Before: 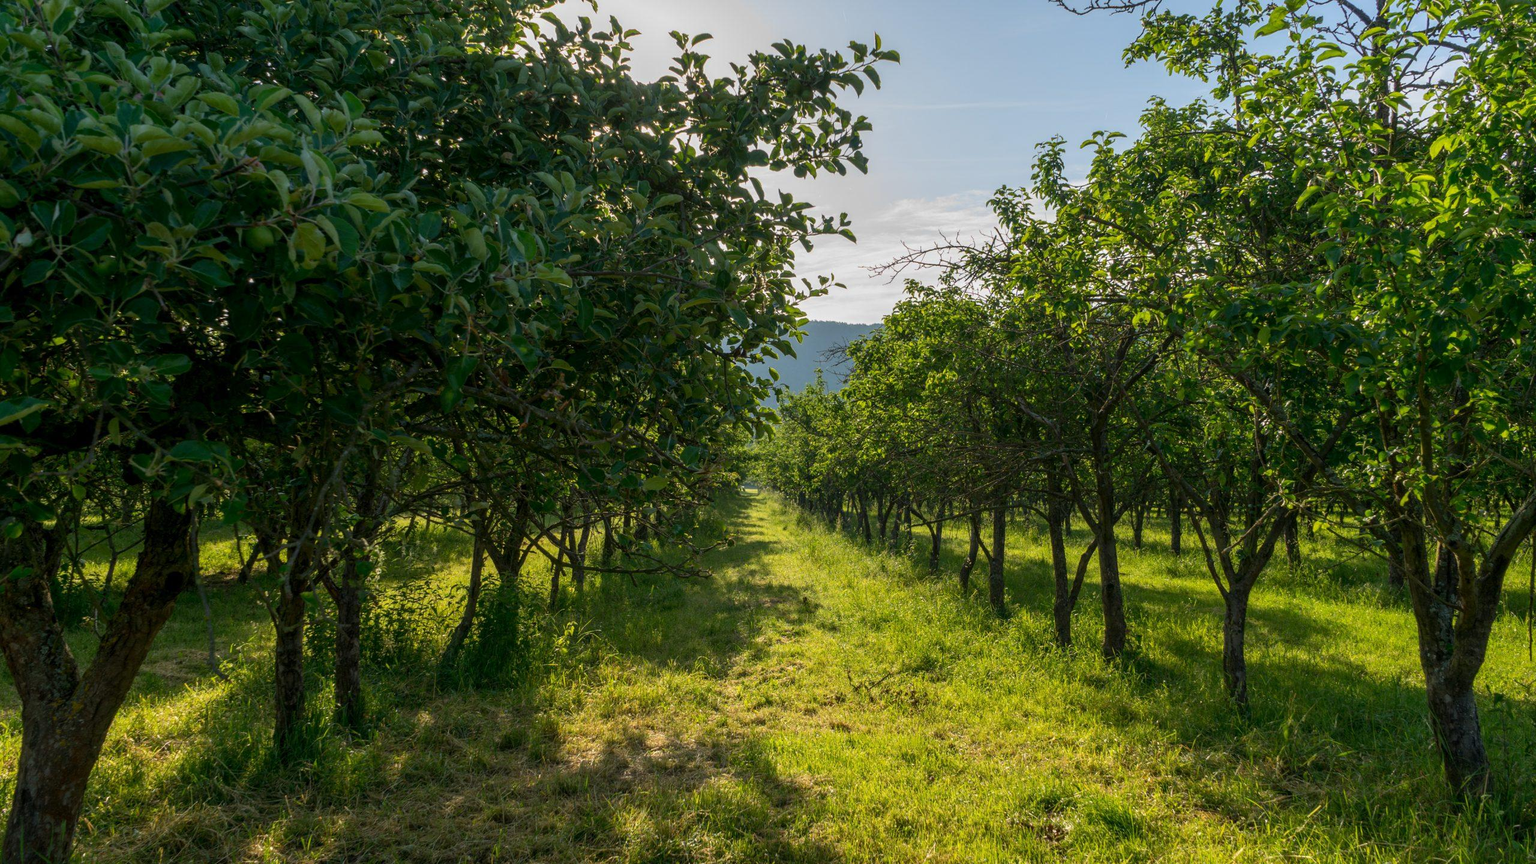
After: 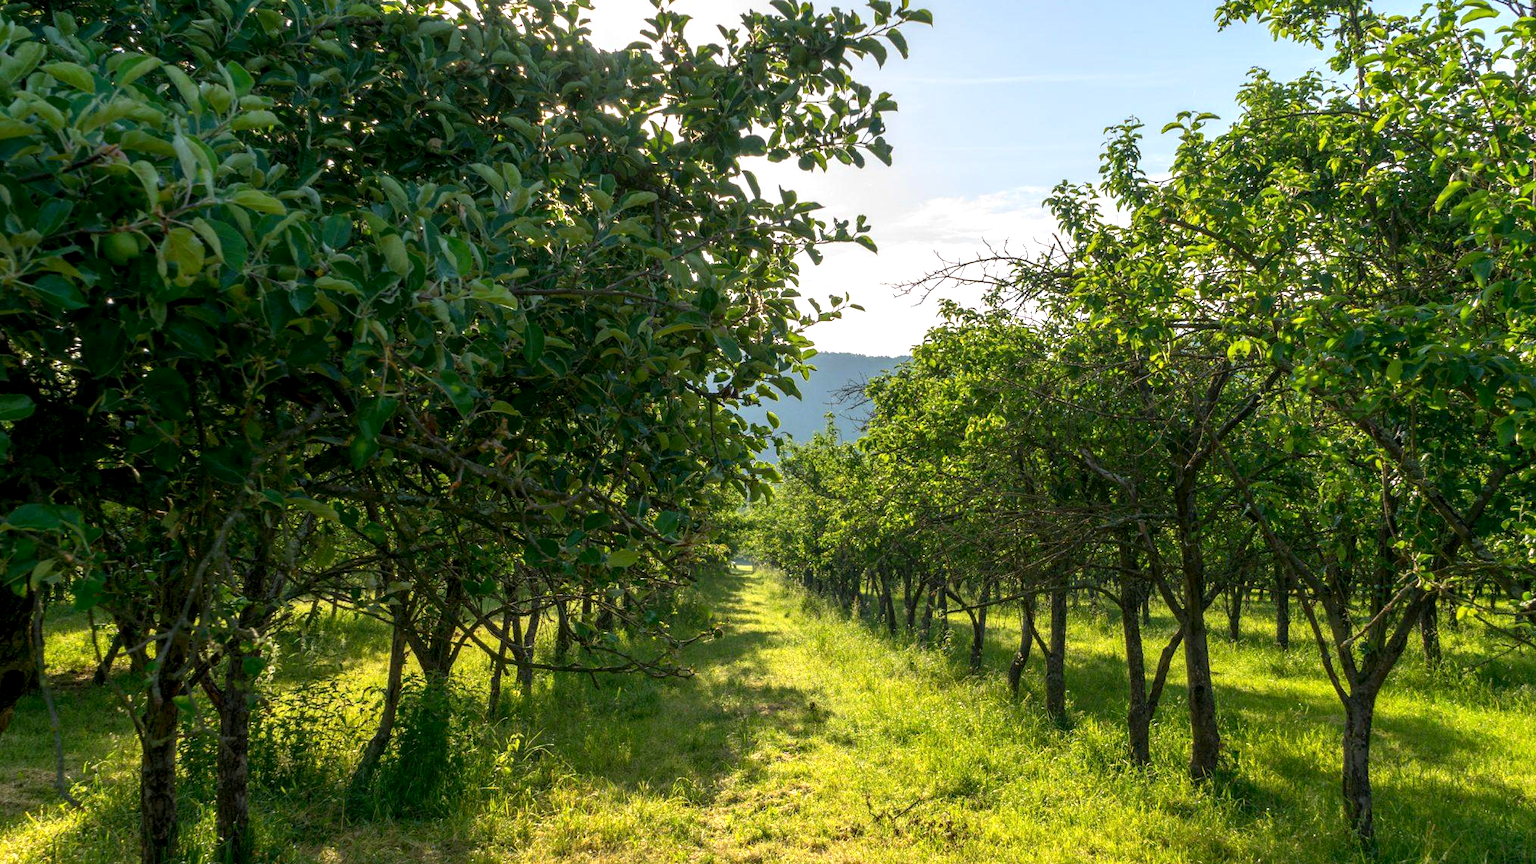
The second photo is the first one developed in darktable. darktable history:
exposure: black level correction 0.002, exposure 0.676 EV, compensate highlight preservation false
crop and rotate: left 10.74%, top 5.028%, right 10.393%, bottom 15.972%
